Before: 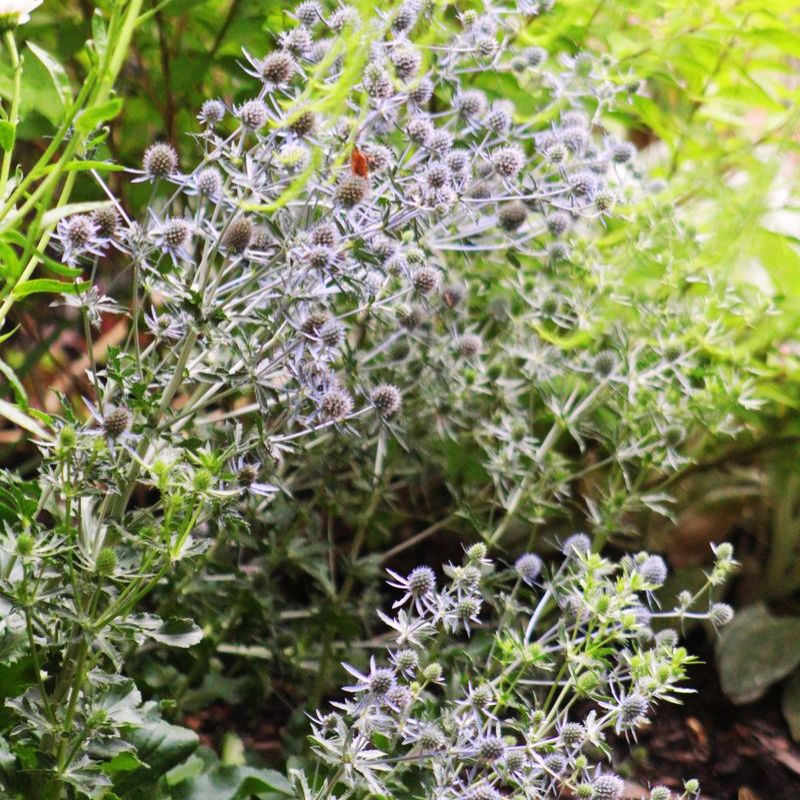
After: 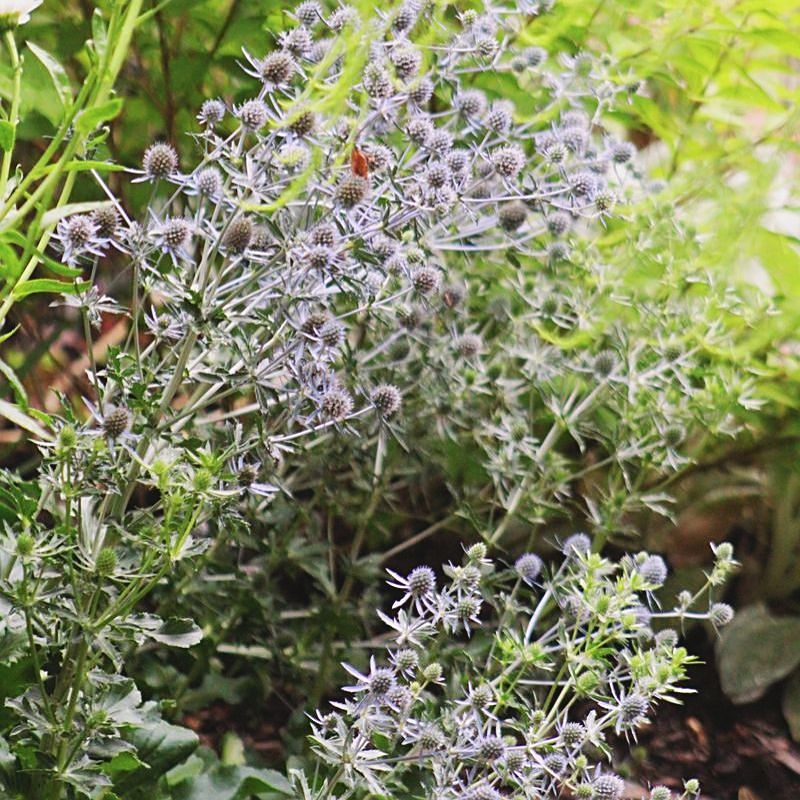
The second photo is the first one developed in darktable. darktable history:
sharpen: on, module defaults
contrast brightness saturation: contrast -0.1, saturation -0.1
